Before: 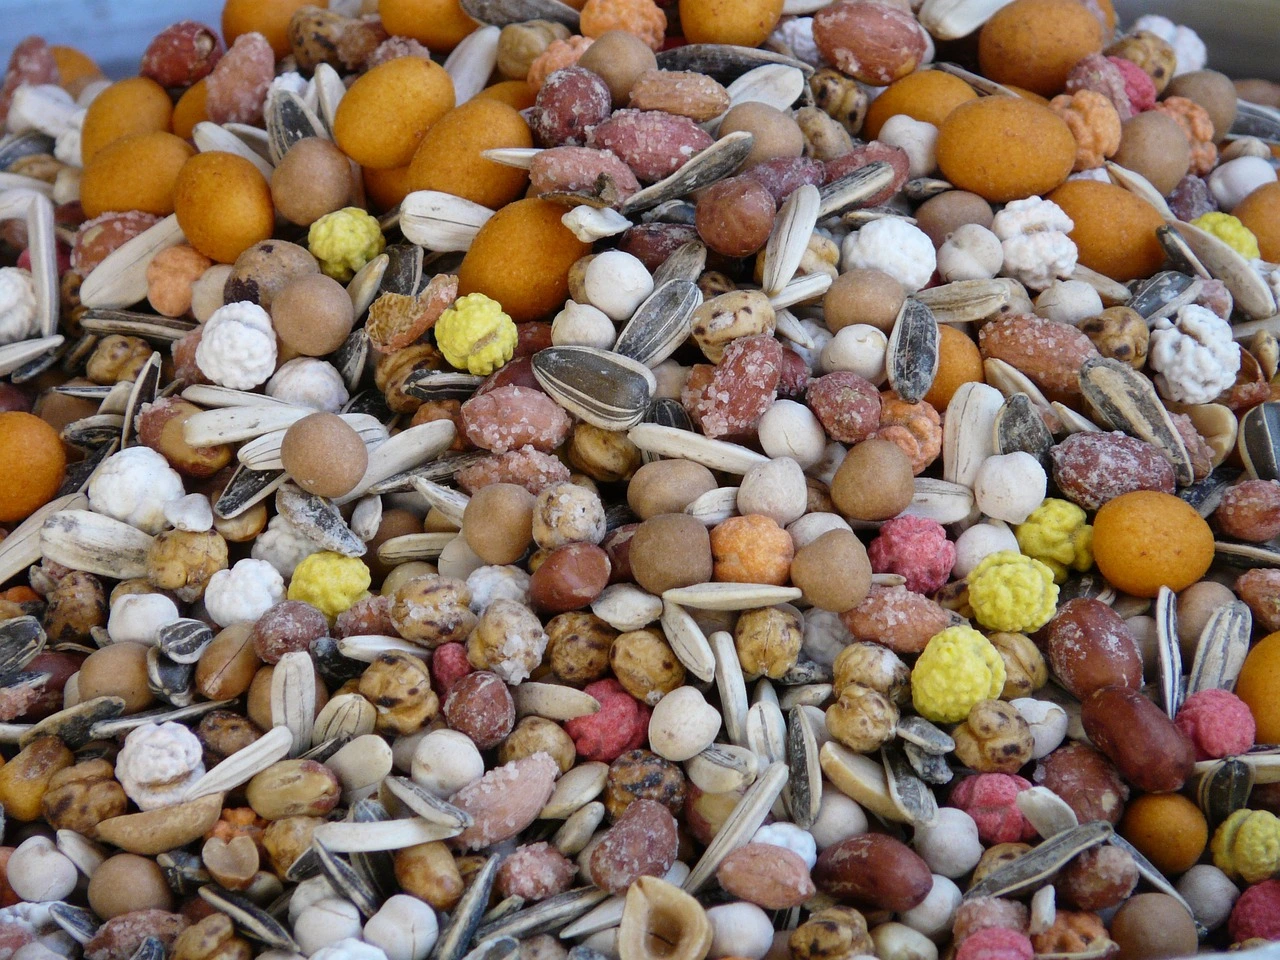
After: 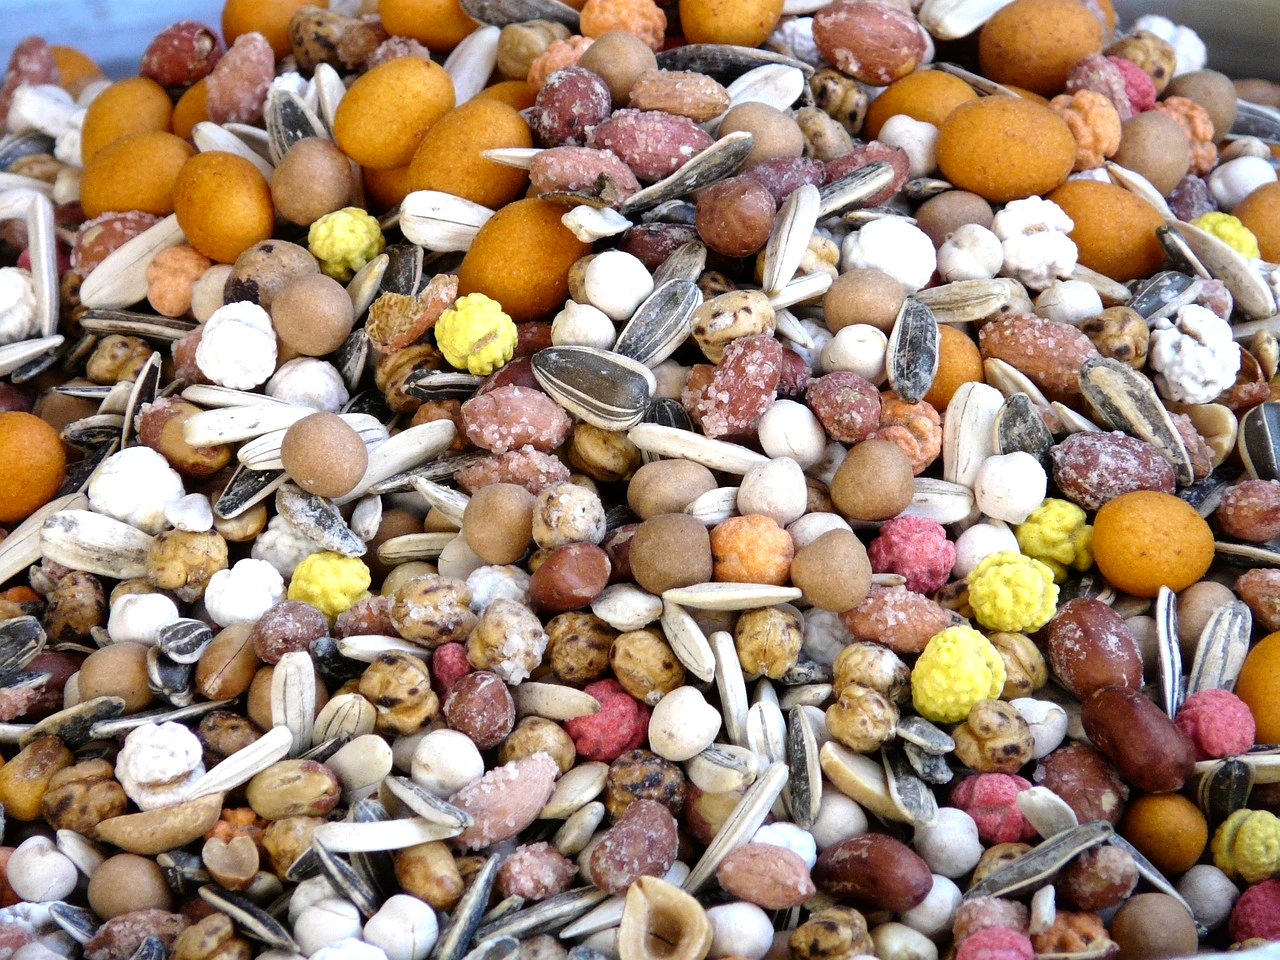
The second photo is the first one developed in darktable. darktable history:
tone equalizer: -8 EV -0.755 EV, -7 EV -0.706 EV, -6 EV -0.602 EV, -5 EV -0.383 EV, -3 EV 0.397 EV, -2 EV 0.6 EV, -1 EV 0.693 EV, +0 EV 0.739 EV
contrast brightness saturation: contrast 0.034, brightness -0.039
